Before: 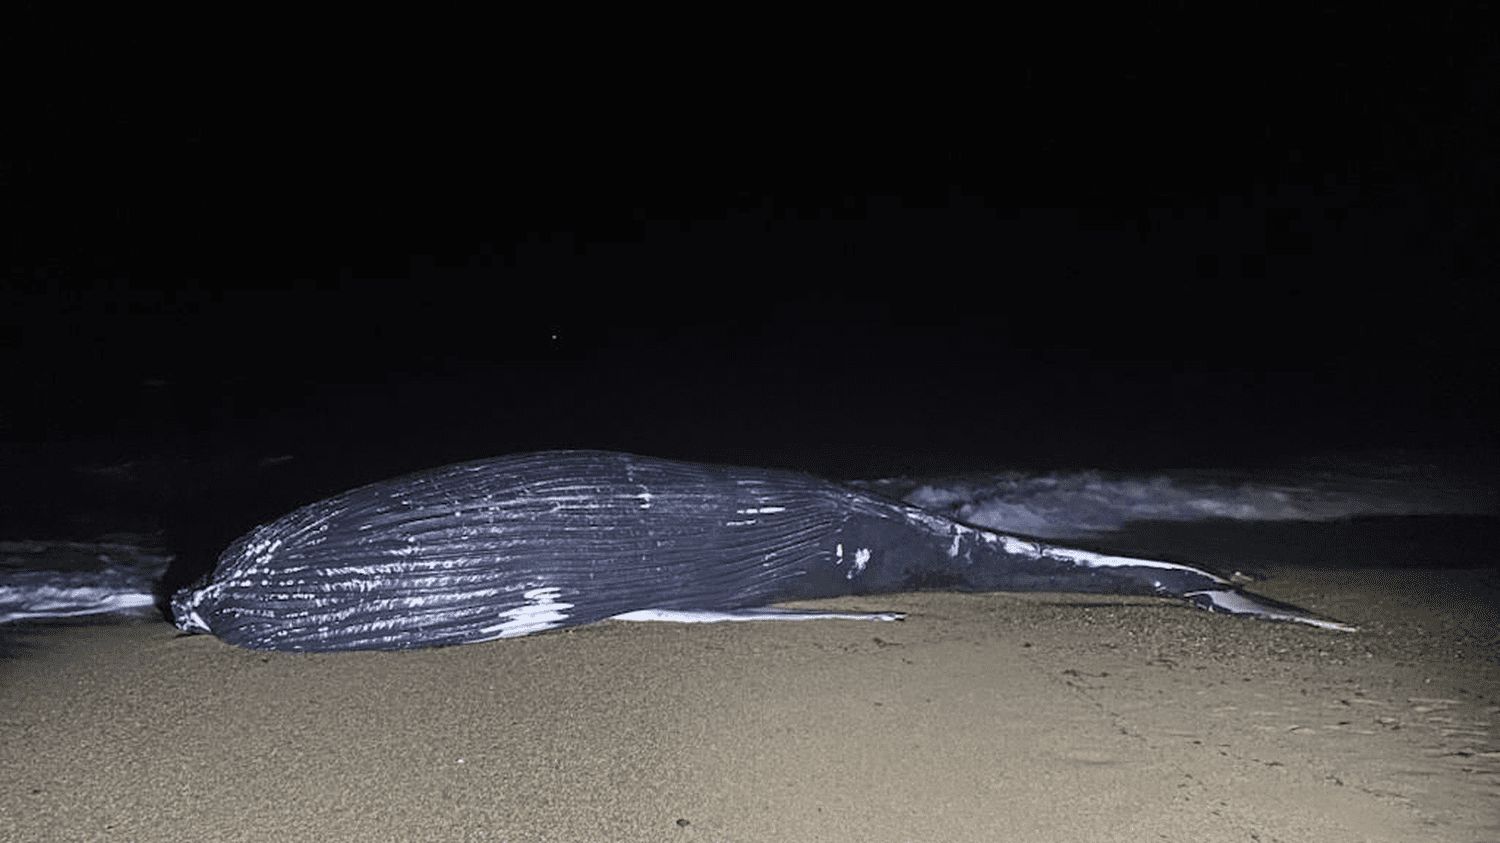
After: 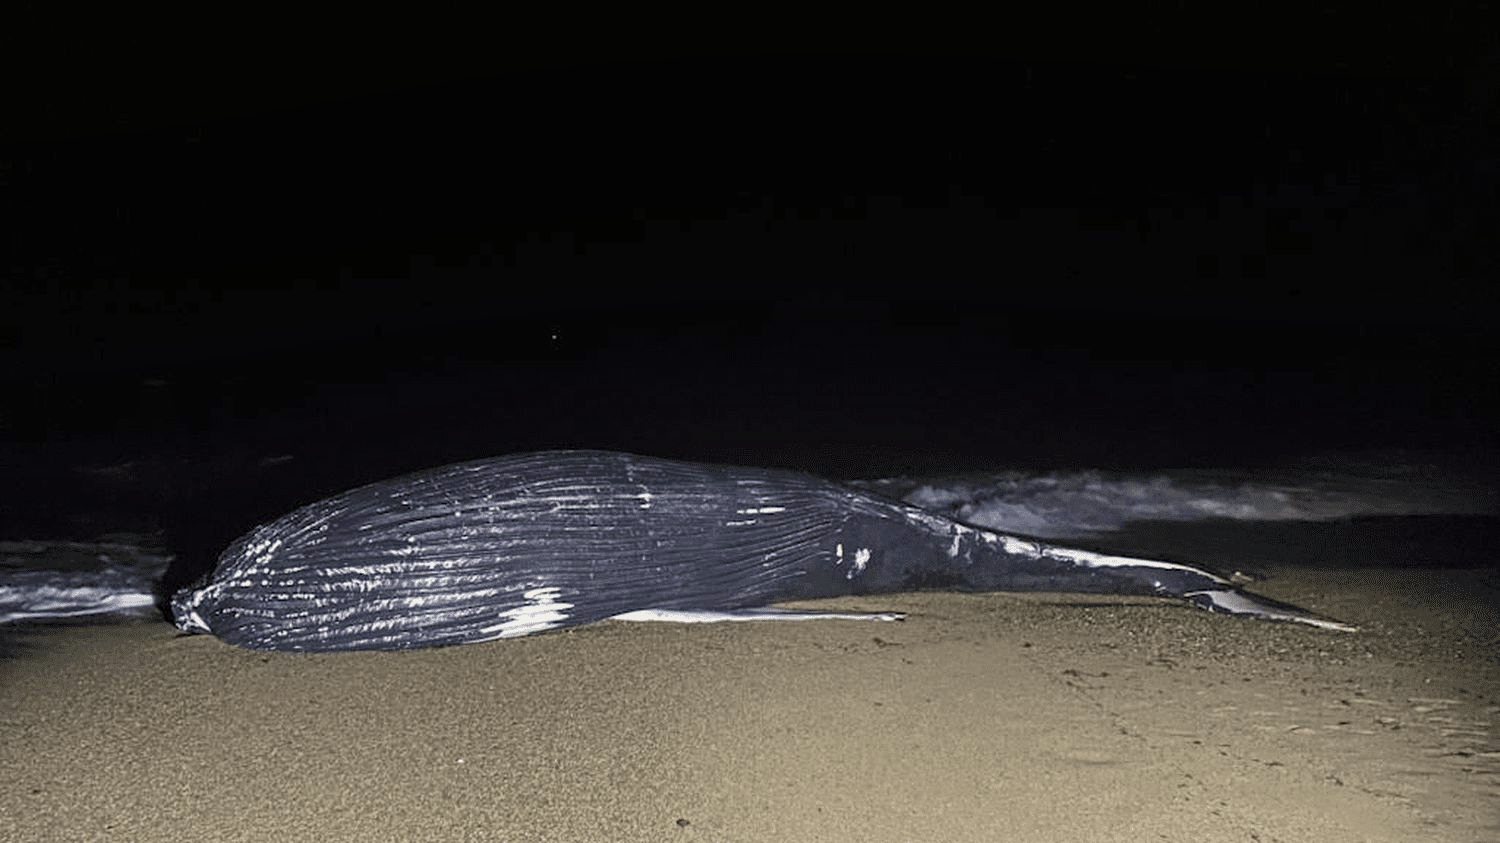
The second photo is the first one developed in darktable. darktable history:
white balance: red 1.029, blue 0.92
contrast brightness saturation: contrast 0.05
local contrast: highlights 100%, shadows 100%, detail 120%, midtone range 0.2
